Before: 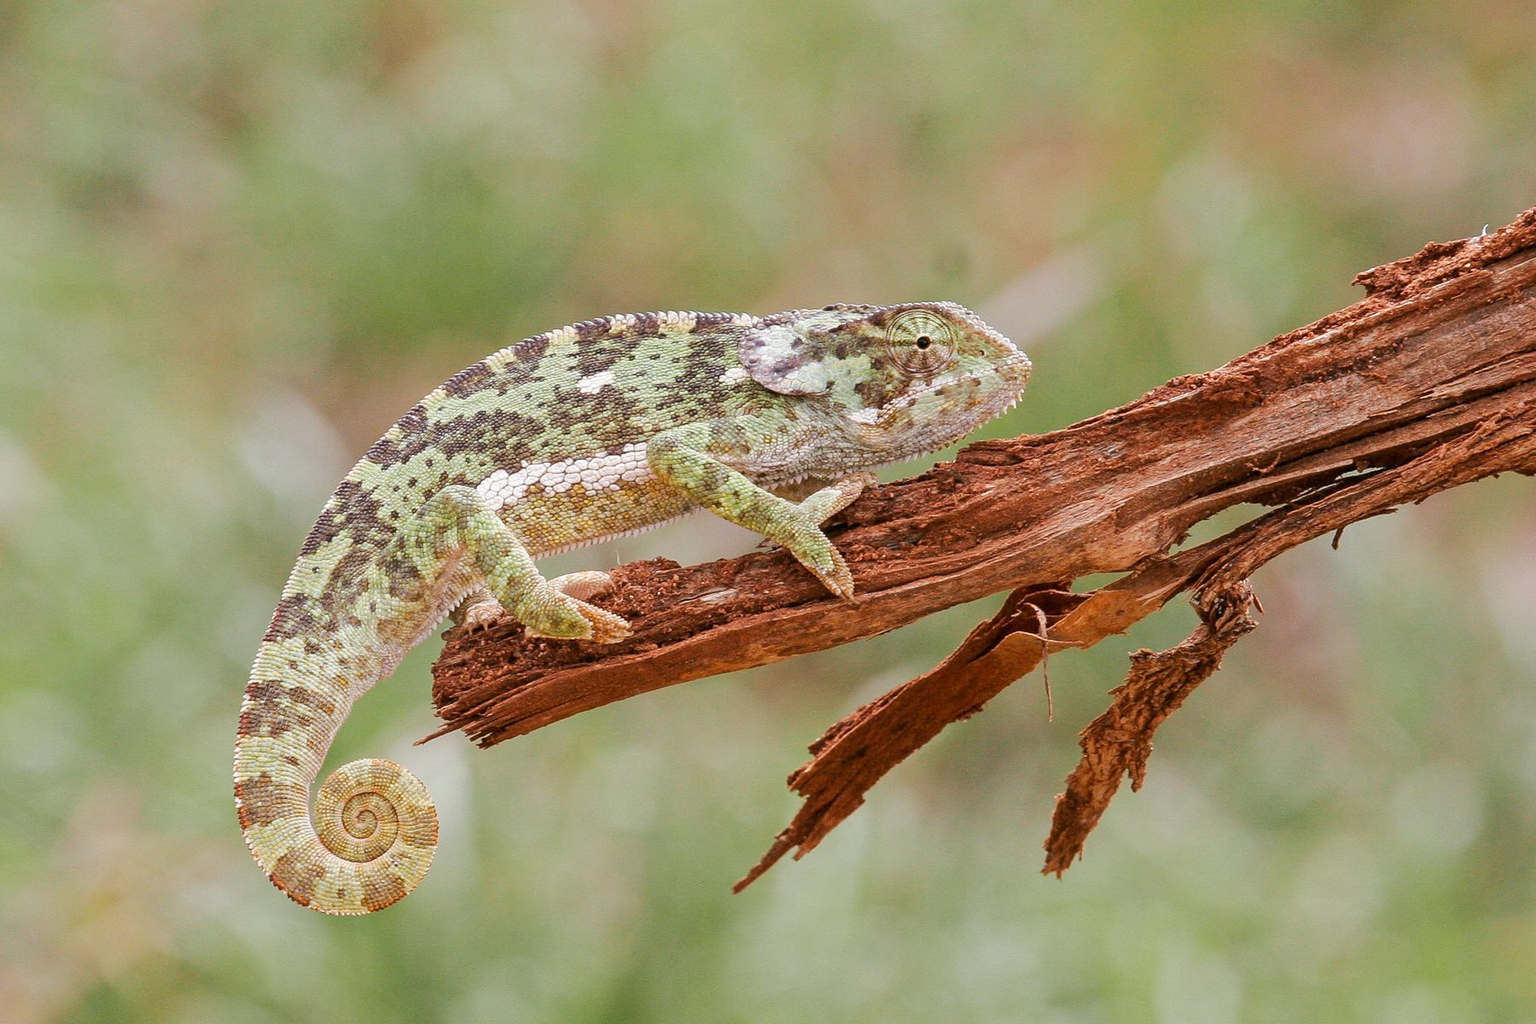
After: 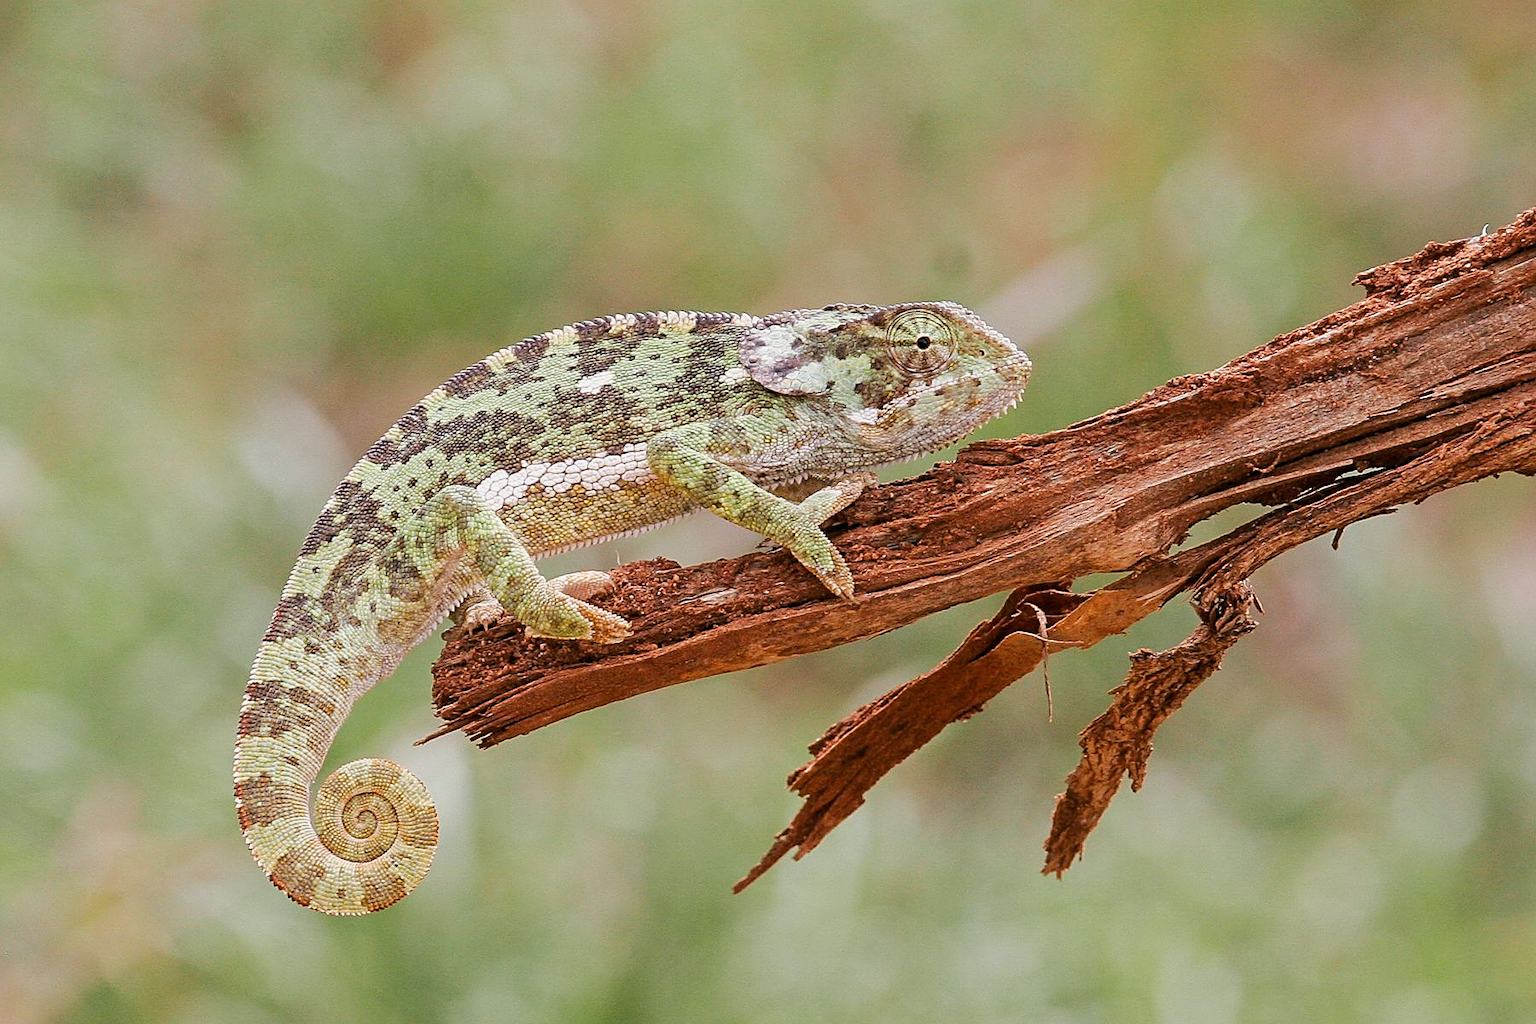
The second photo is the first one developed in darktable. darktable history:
filmic rgb: black relative exposure -16 EV, white relative exposure 2.93 EV, hardness 10.04, color science v6 (2022)
sharpen: on, module defaults
